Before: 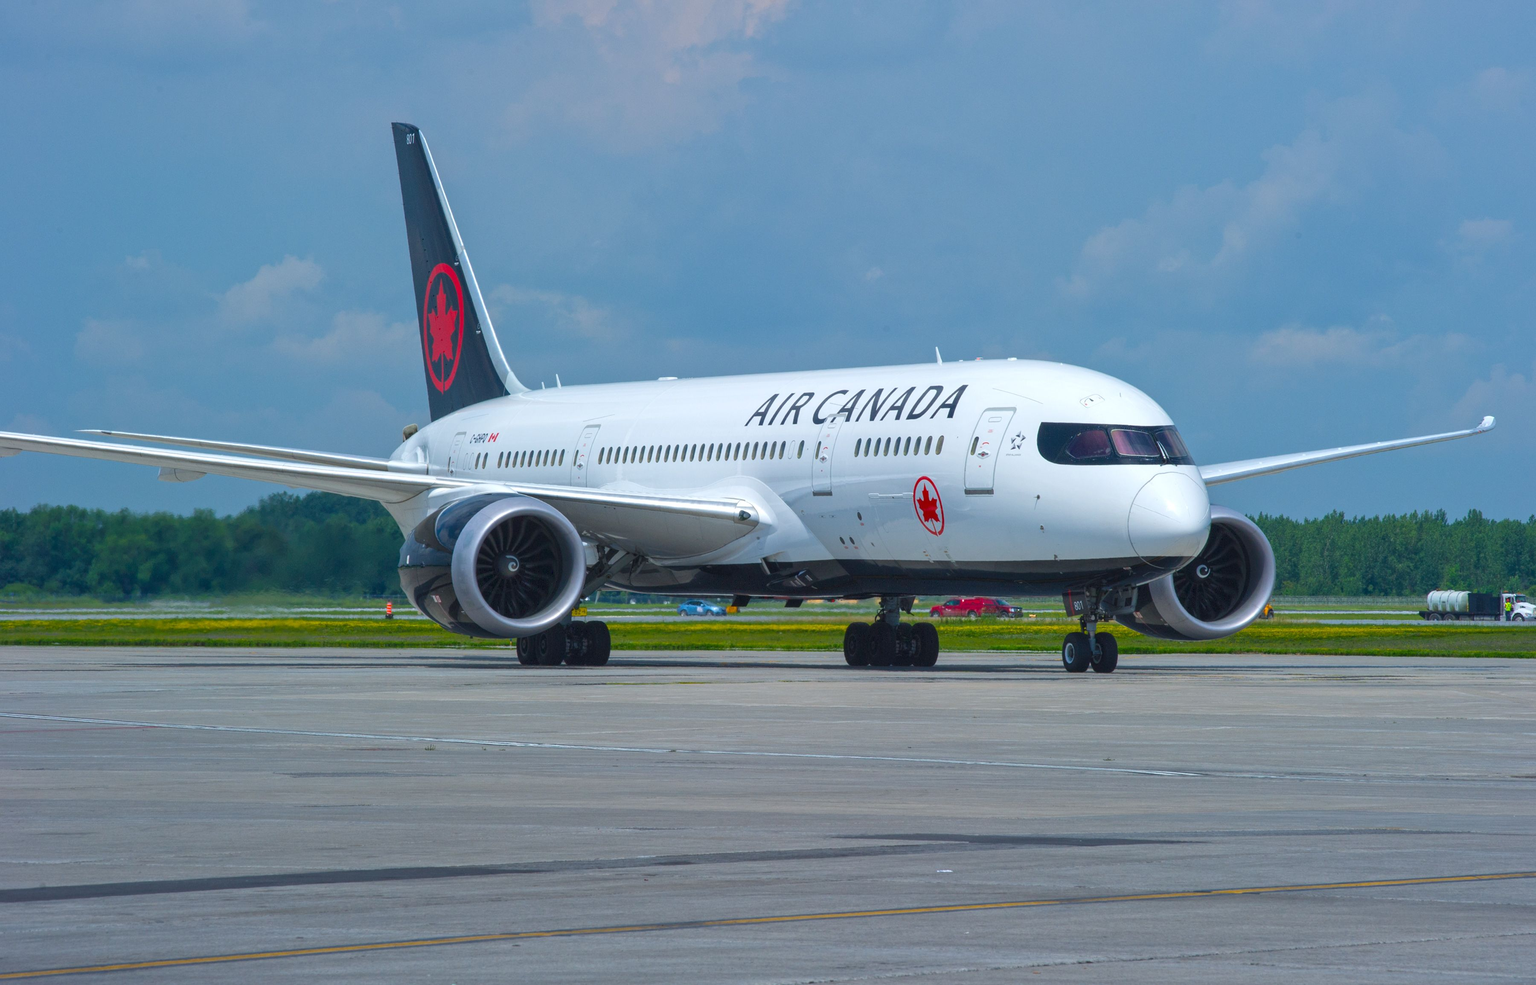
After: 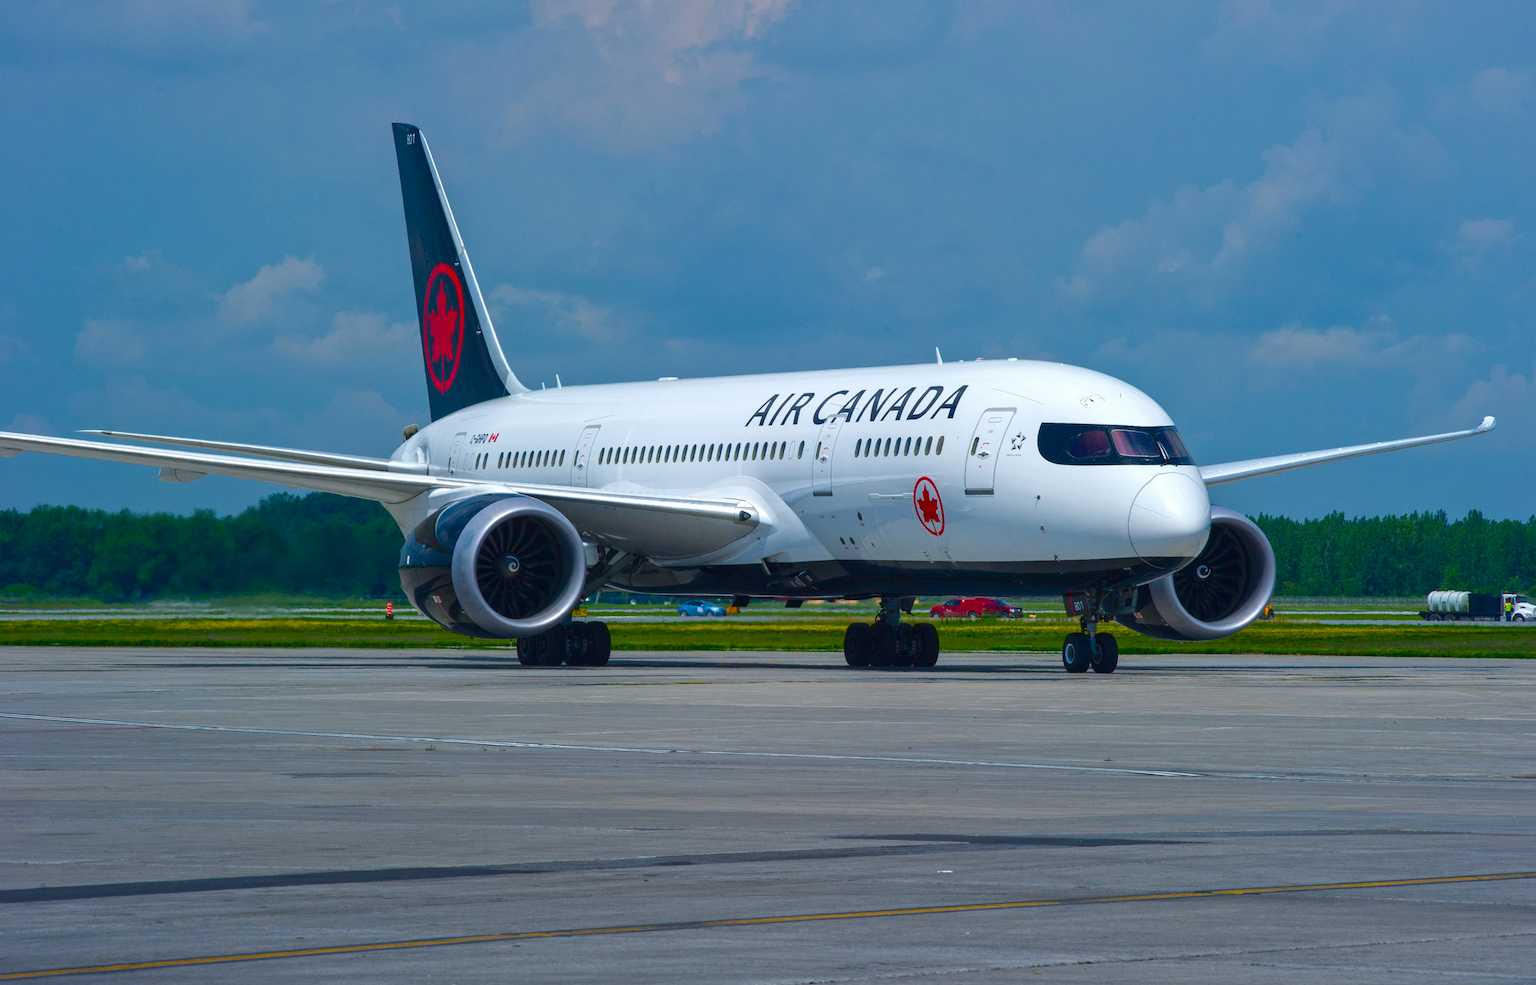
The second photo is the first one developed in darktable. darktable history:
color balance rgb: perceptual saturation grading › global saturation 20%, perceptual saturation grading › highlights -25%, perceptual saturation grading › shadows 25%
contrast brightness saturation: contrast 0.07, brightness -0.13, saturation 0.06
